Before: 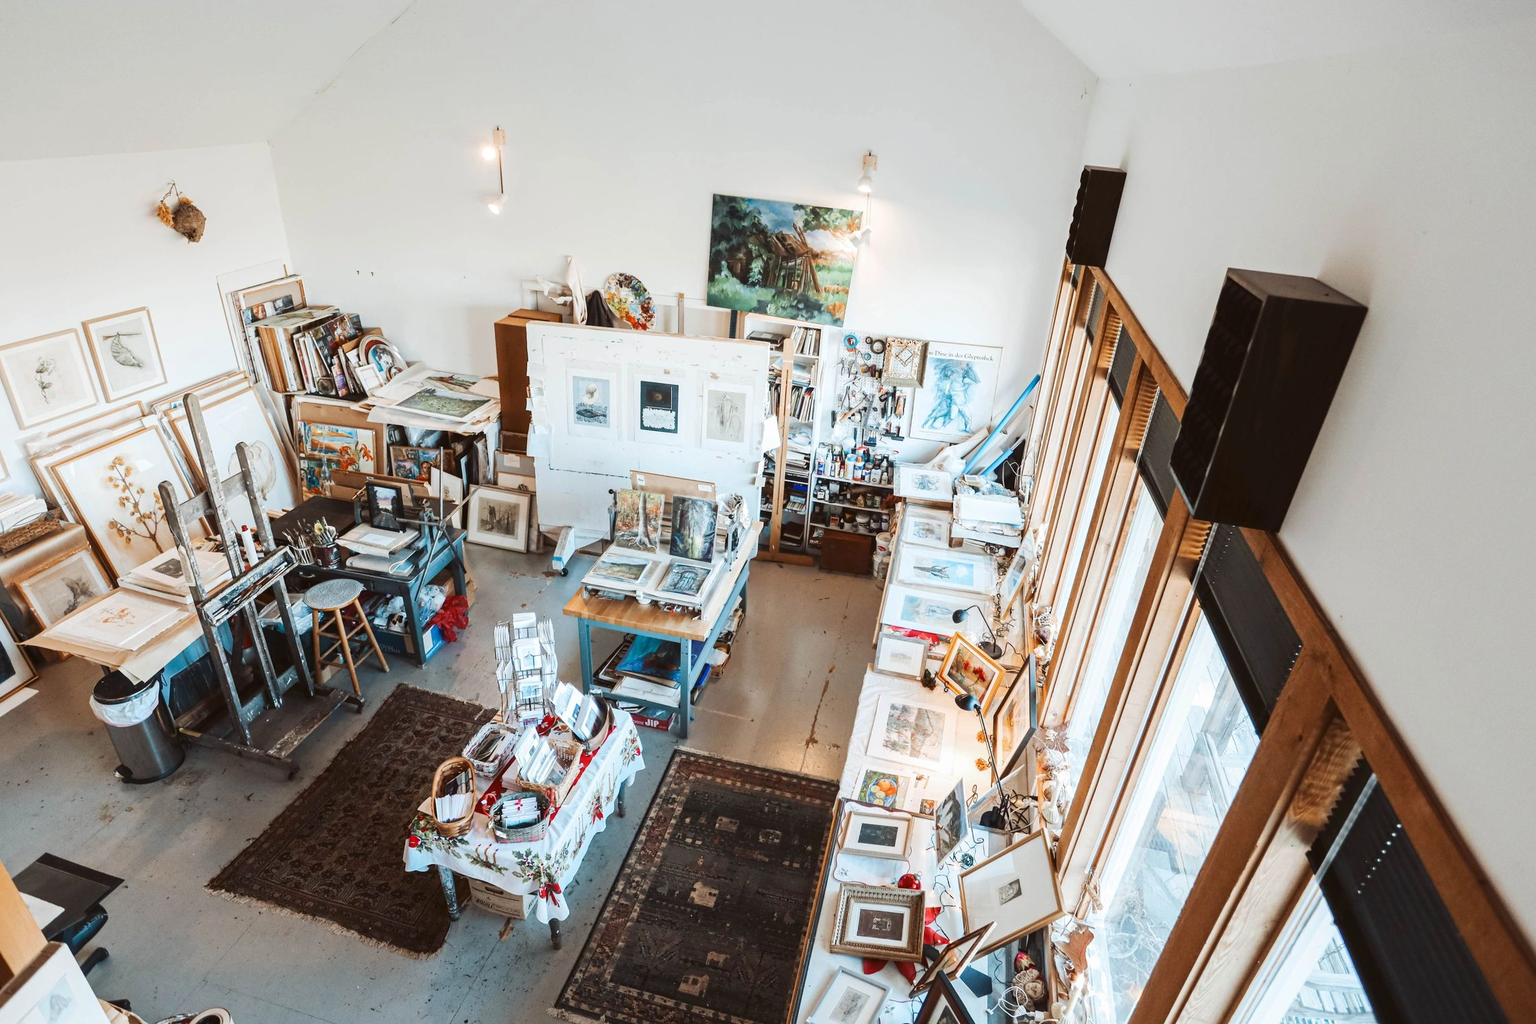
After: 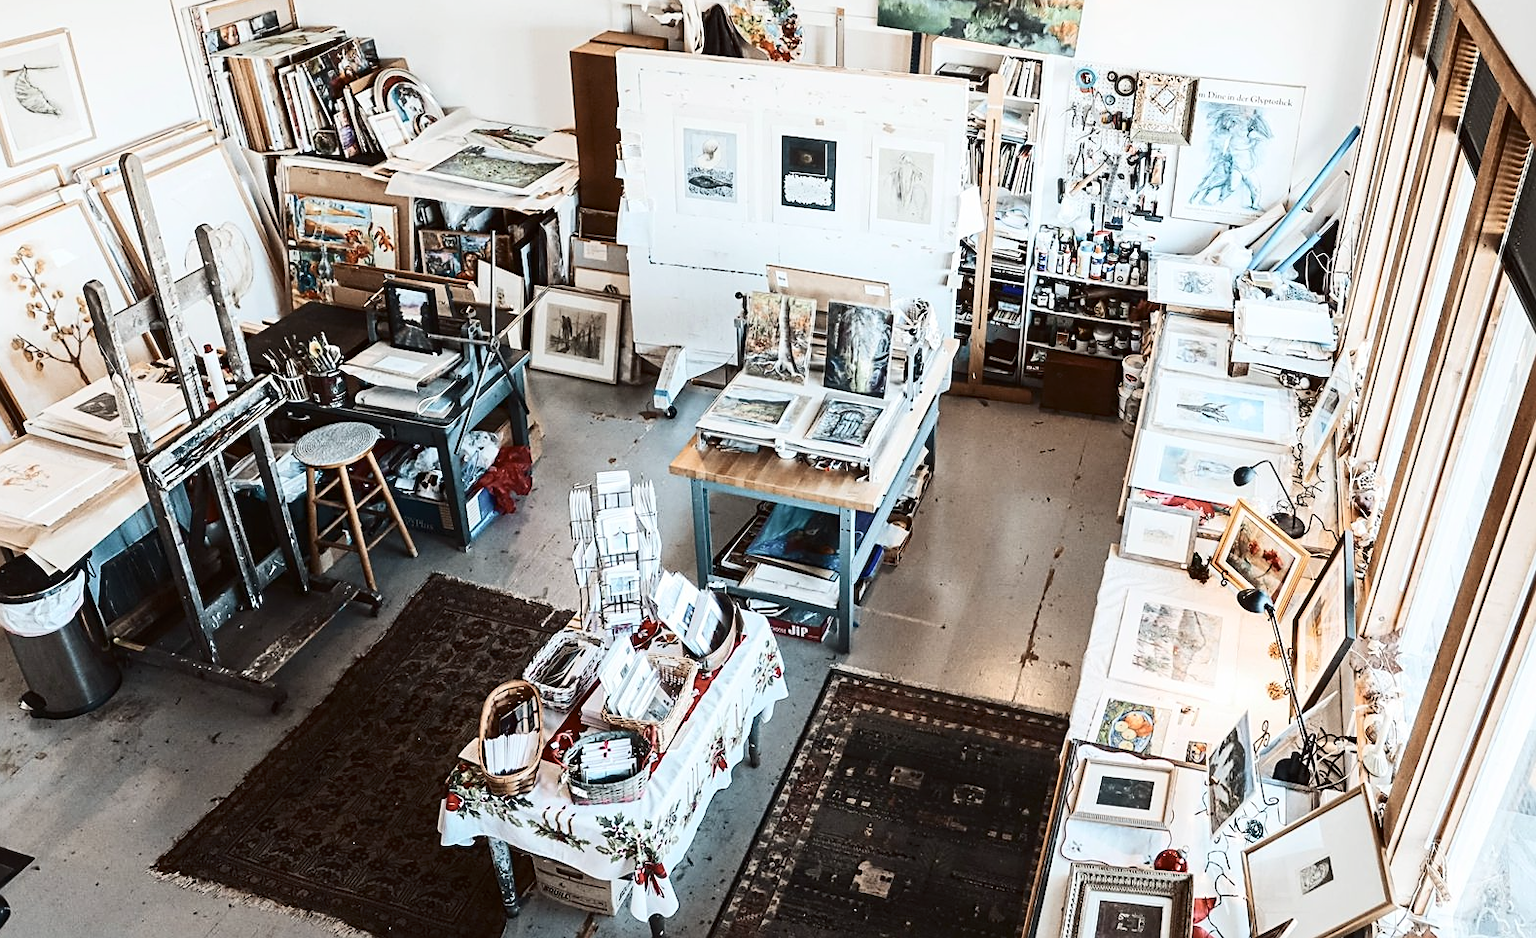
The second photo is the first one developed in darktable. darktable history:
crop: left 6.574%, top 28.114%, right 24.351%, bottom 8.594%
contrast brightness saturation: contrast 0.252, saturation -0.31
sharpen: on, module defaults
